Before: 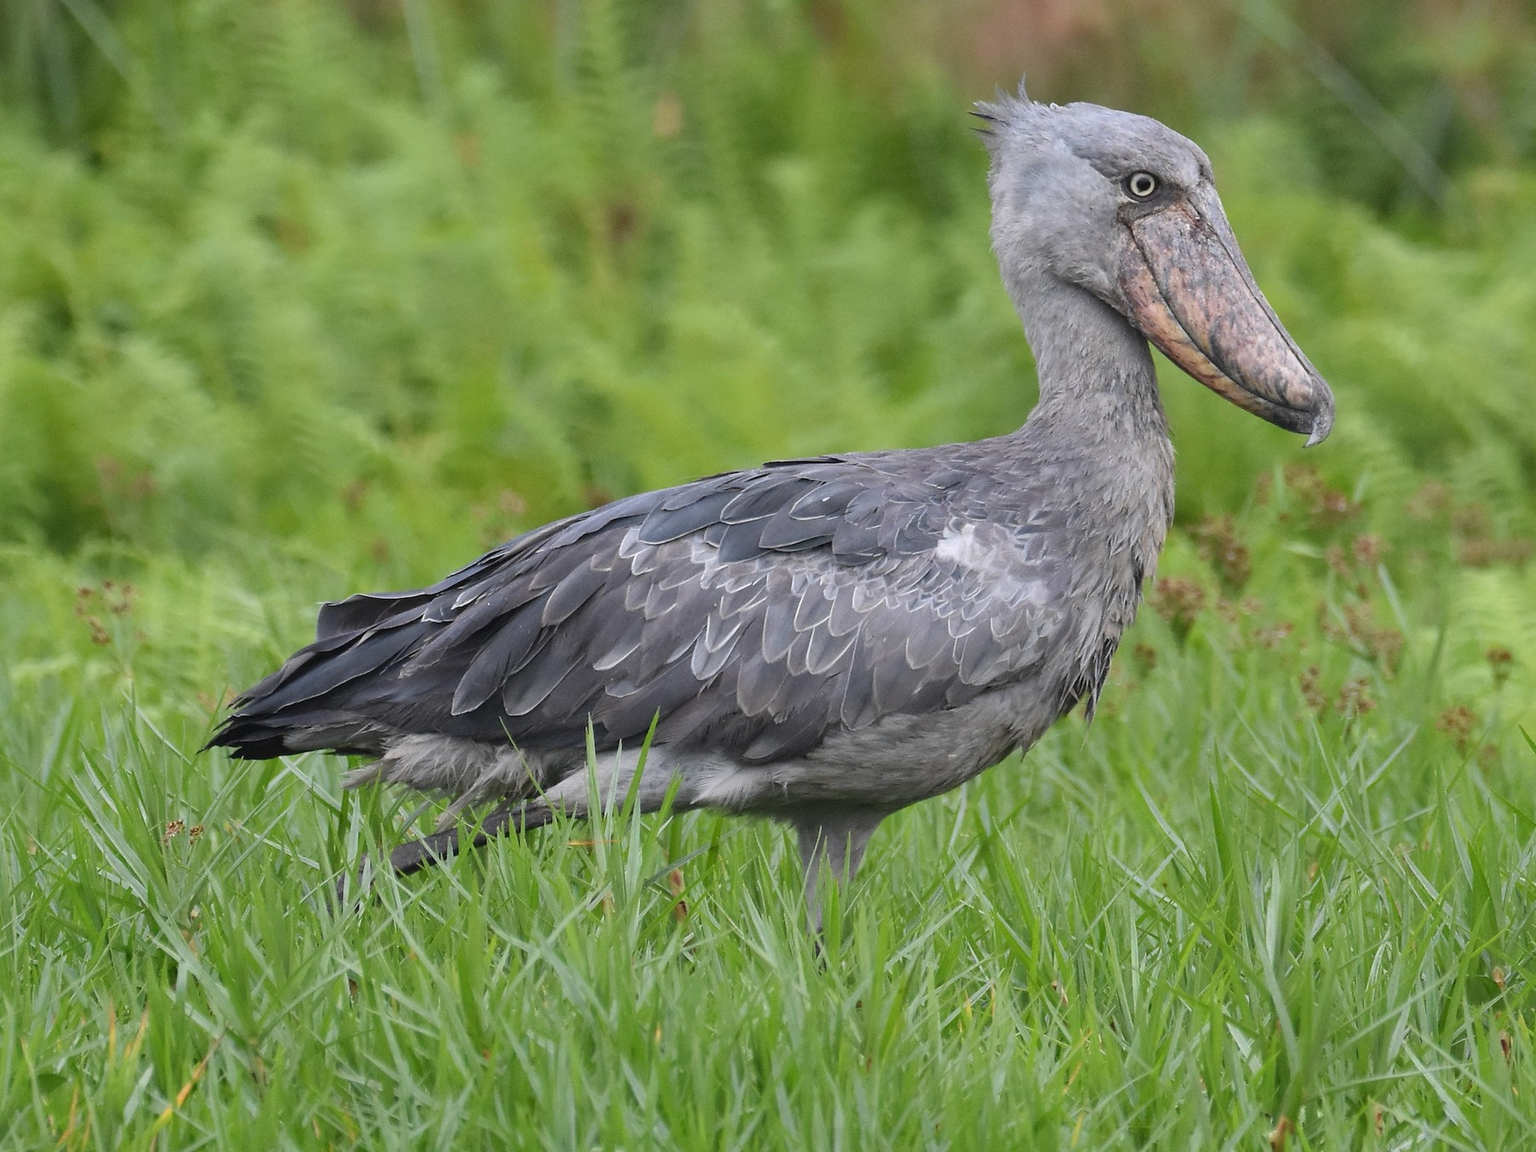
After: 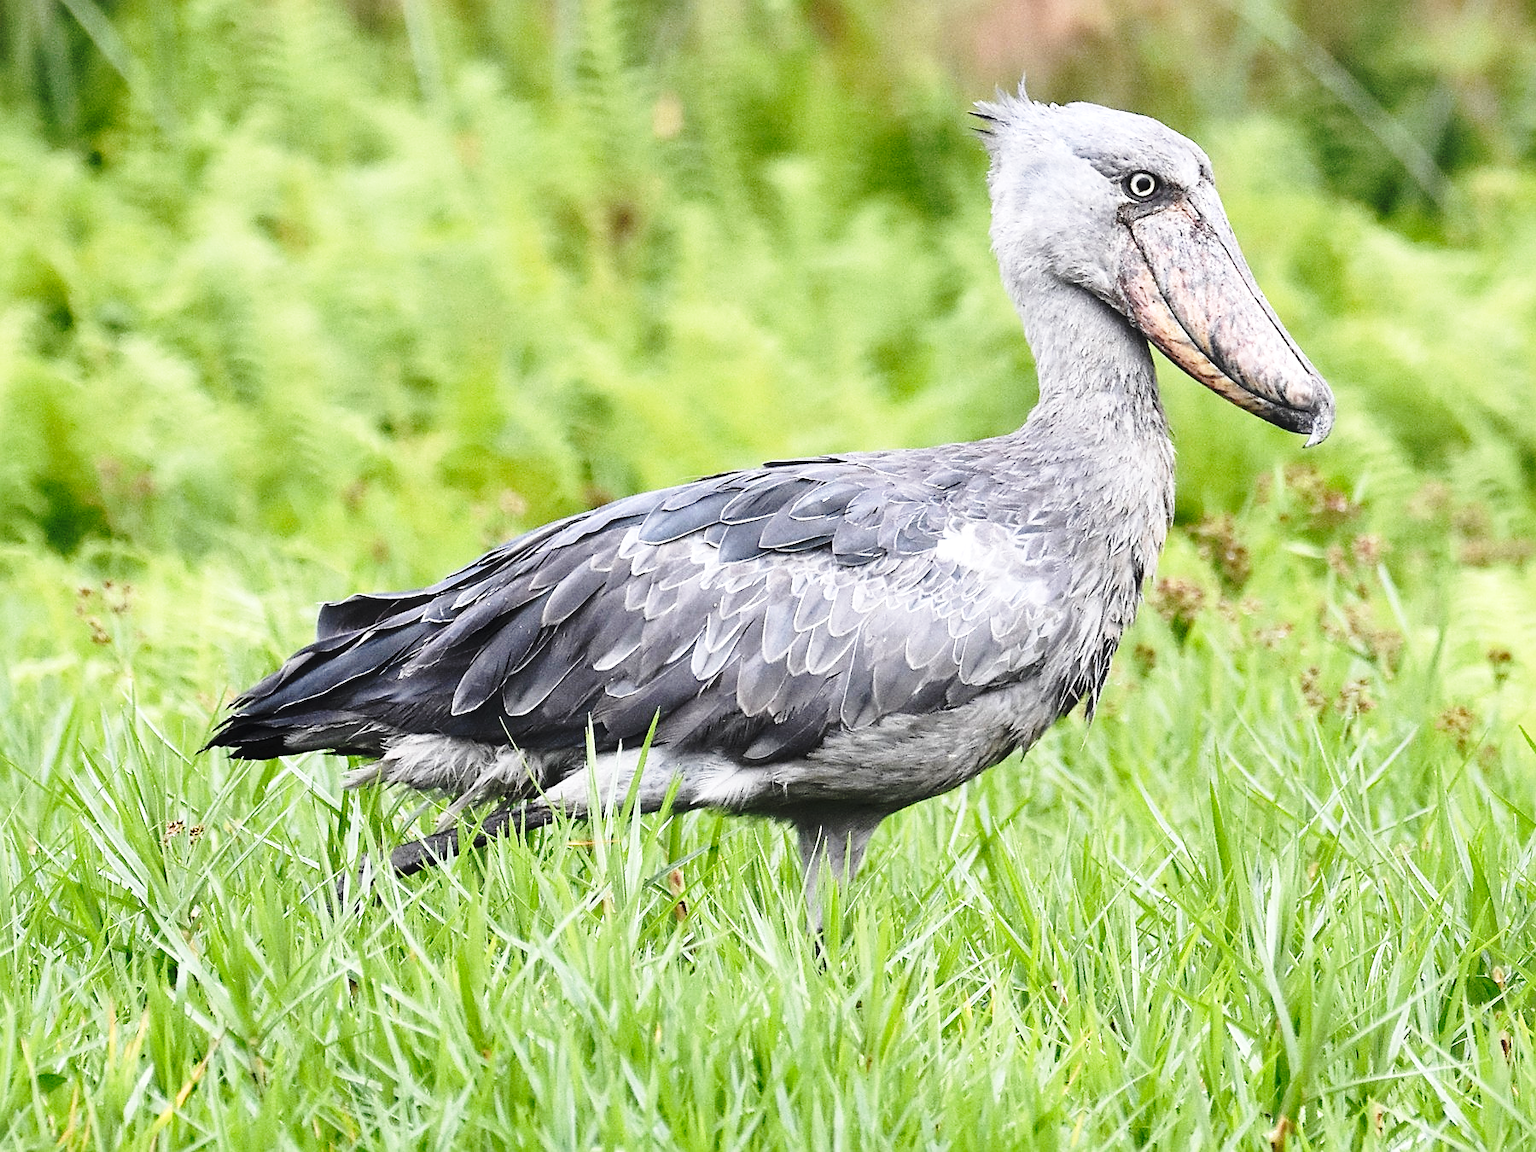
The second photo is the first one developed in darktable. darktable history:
base curve: curves: ch0 [(0, 0) (0.036, 0.037) (0.121, 0.228) (0.46, 0.76) (0.859, 0.983) (1, 1)], preserve colors none
sharpen: on, module defaults
tone equalizer: -8 EV -0.781 EV, -7 EV -0.717 EV, -6 EV -0.593 EV, -5 EV -0.394 EV, -3 EV 0.389 EV, -2 EV 0.6 EV, -1 EV 0.677 EV, +0 EV 0.765 EV, edges refinement/feathering 500, mask exposure compensation -1.57 EV, preserve details no
haze removal: strength -0.051
